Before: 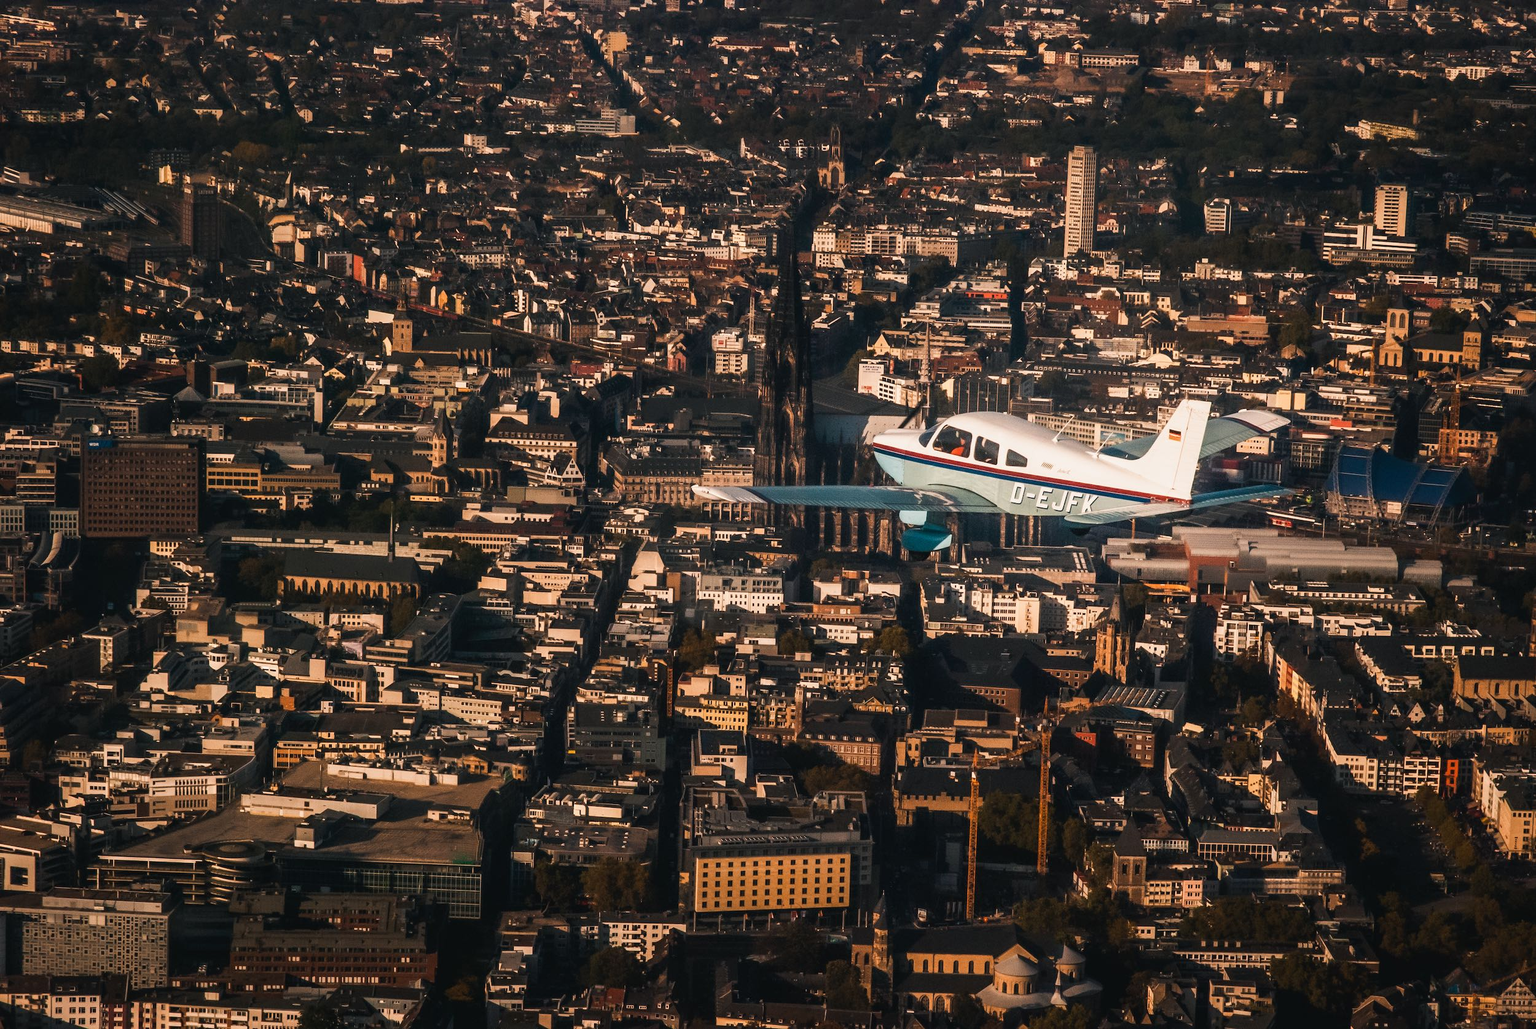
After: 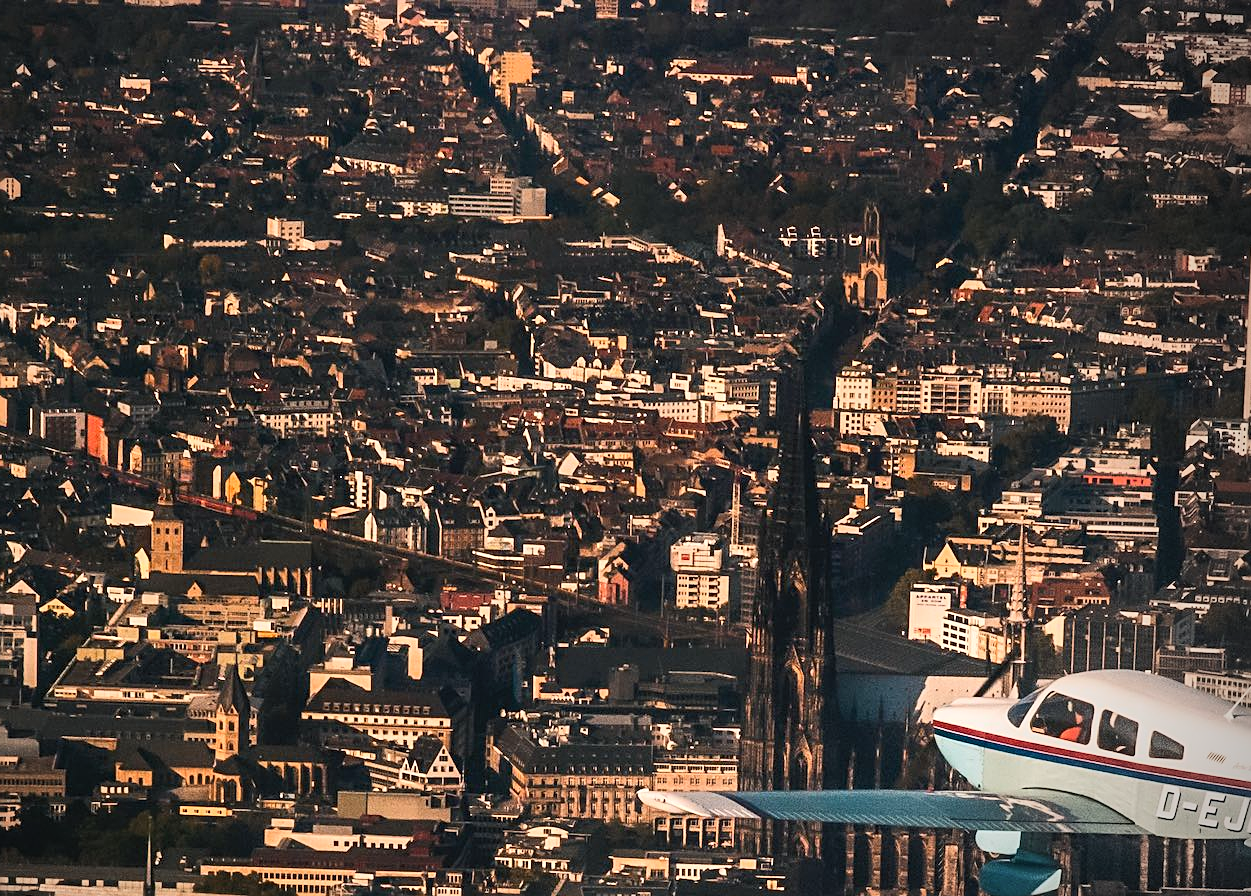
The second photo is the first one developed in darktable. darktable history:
sharpen: on, module defaults
vignetting: center (-0.15, 0.013)
crop: left 19.556%, right 30.401%, bottom 46.458%
contrast brightness saturation: contrast 0.2, brightness 0.16, saturation 0.22
